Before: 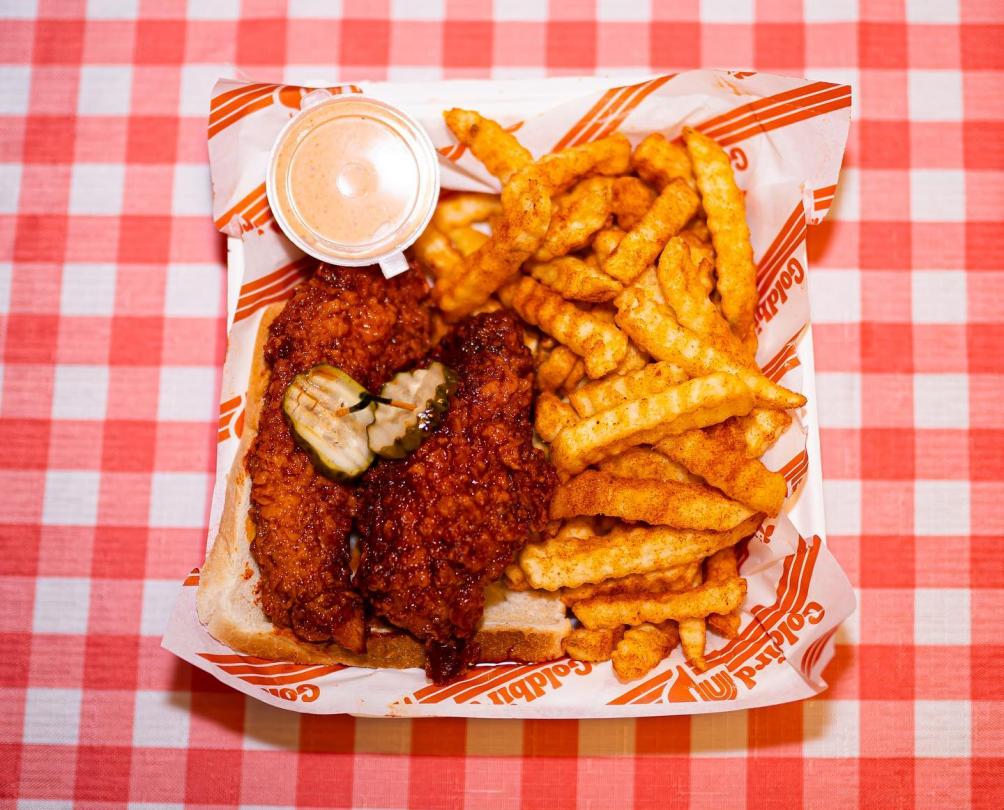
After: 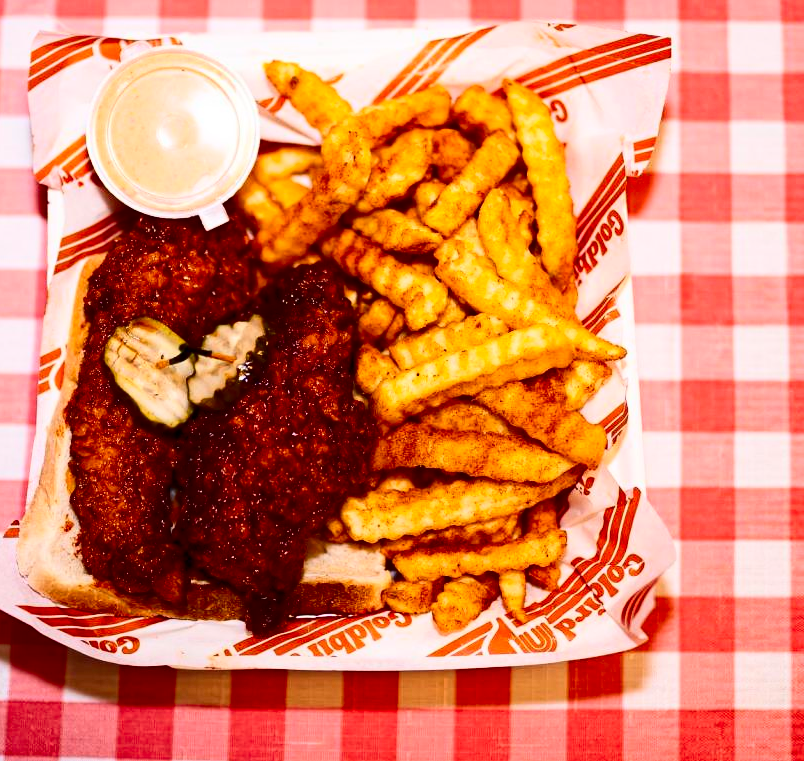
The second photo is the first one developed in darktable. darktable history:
contrast brightness saturation: contrast 0.335, brightness -0.079, saturation 0.175
crop and rotate: left 18.023%, top 5.966%, right 1.802%
